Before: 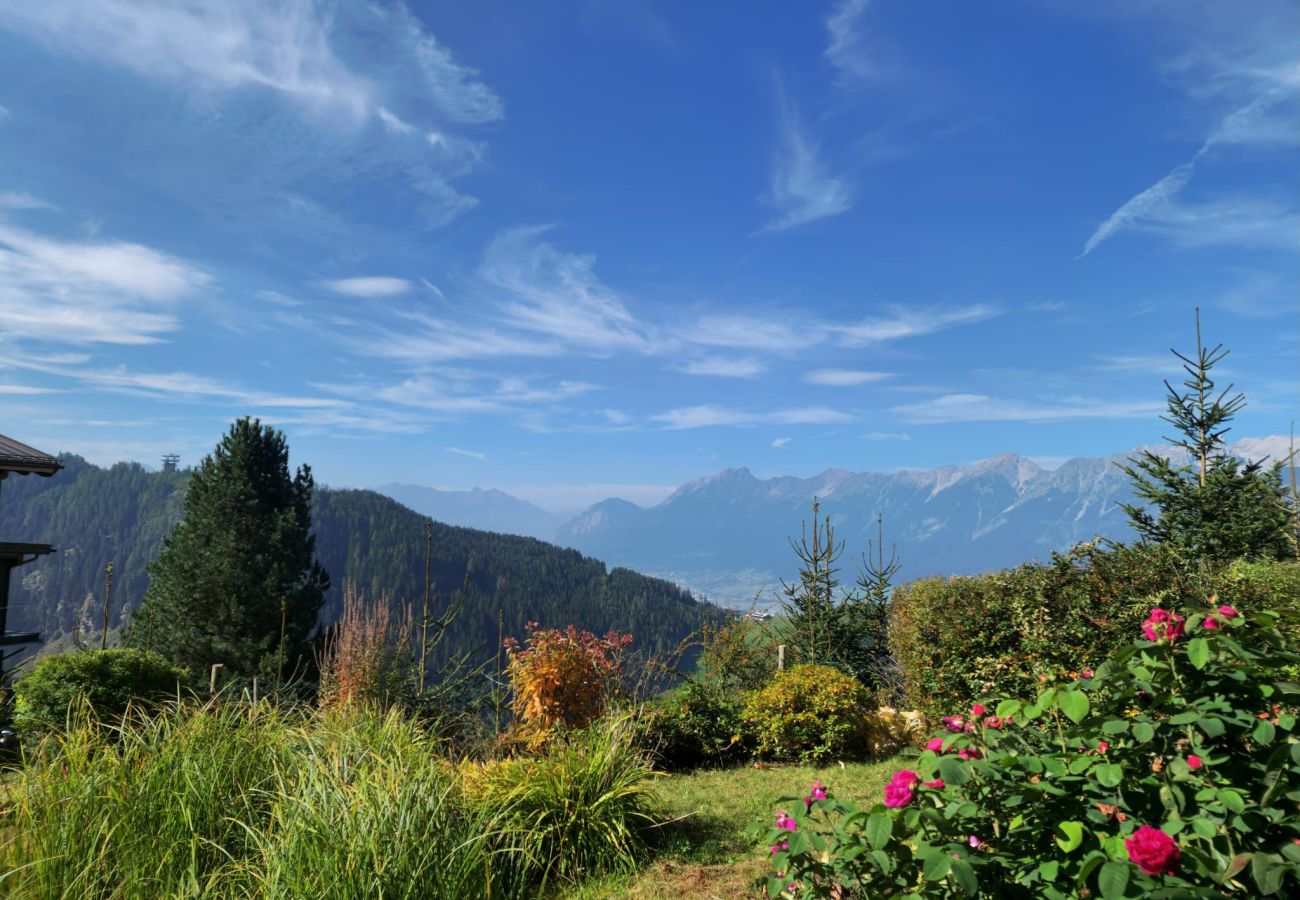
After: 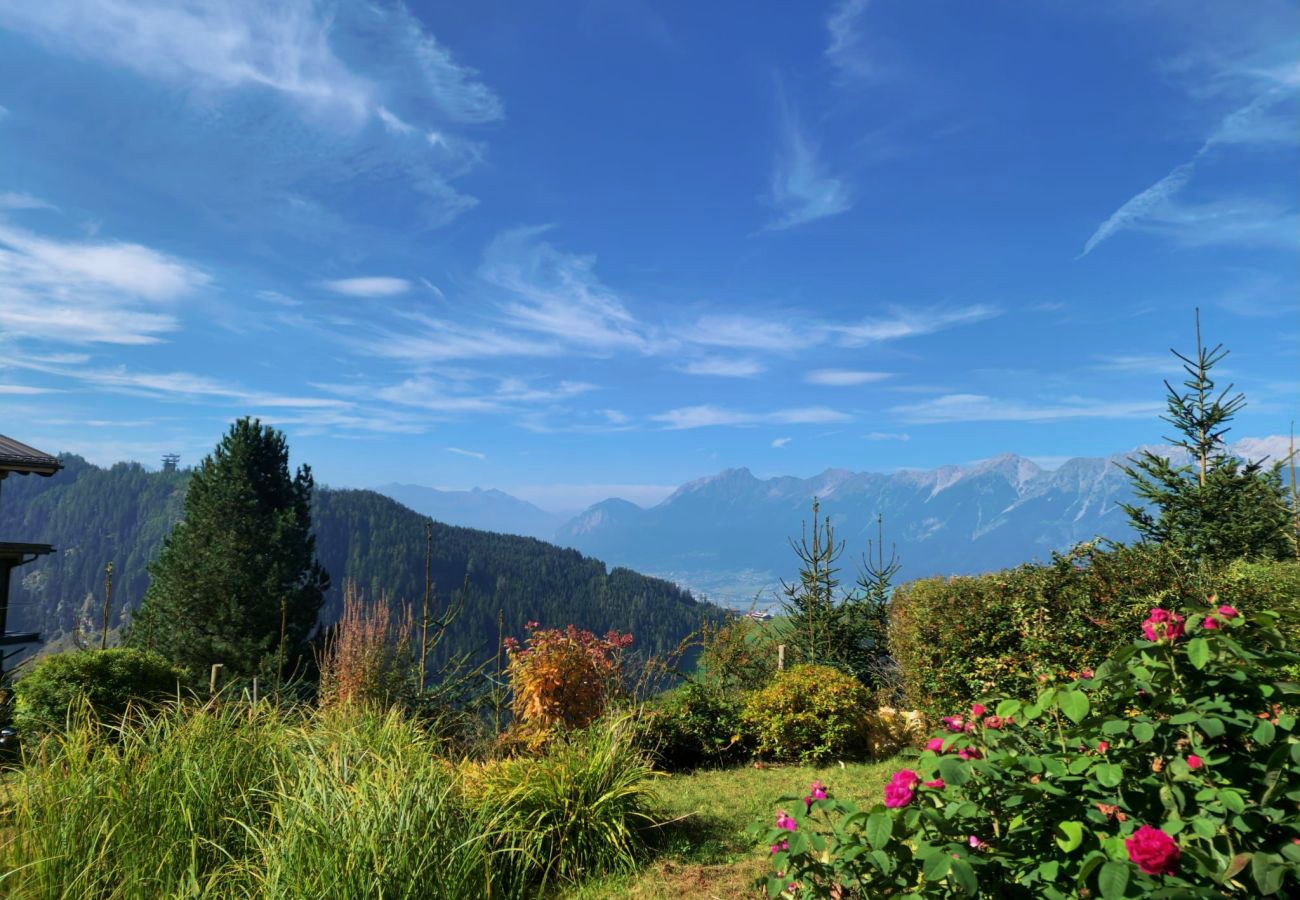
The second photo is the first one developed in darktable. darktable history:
tone equalizer: on, module defaults
velvia: strength 30%
